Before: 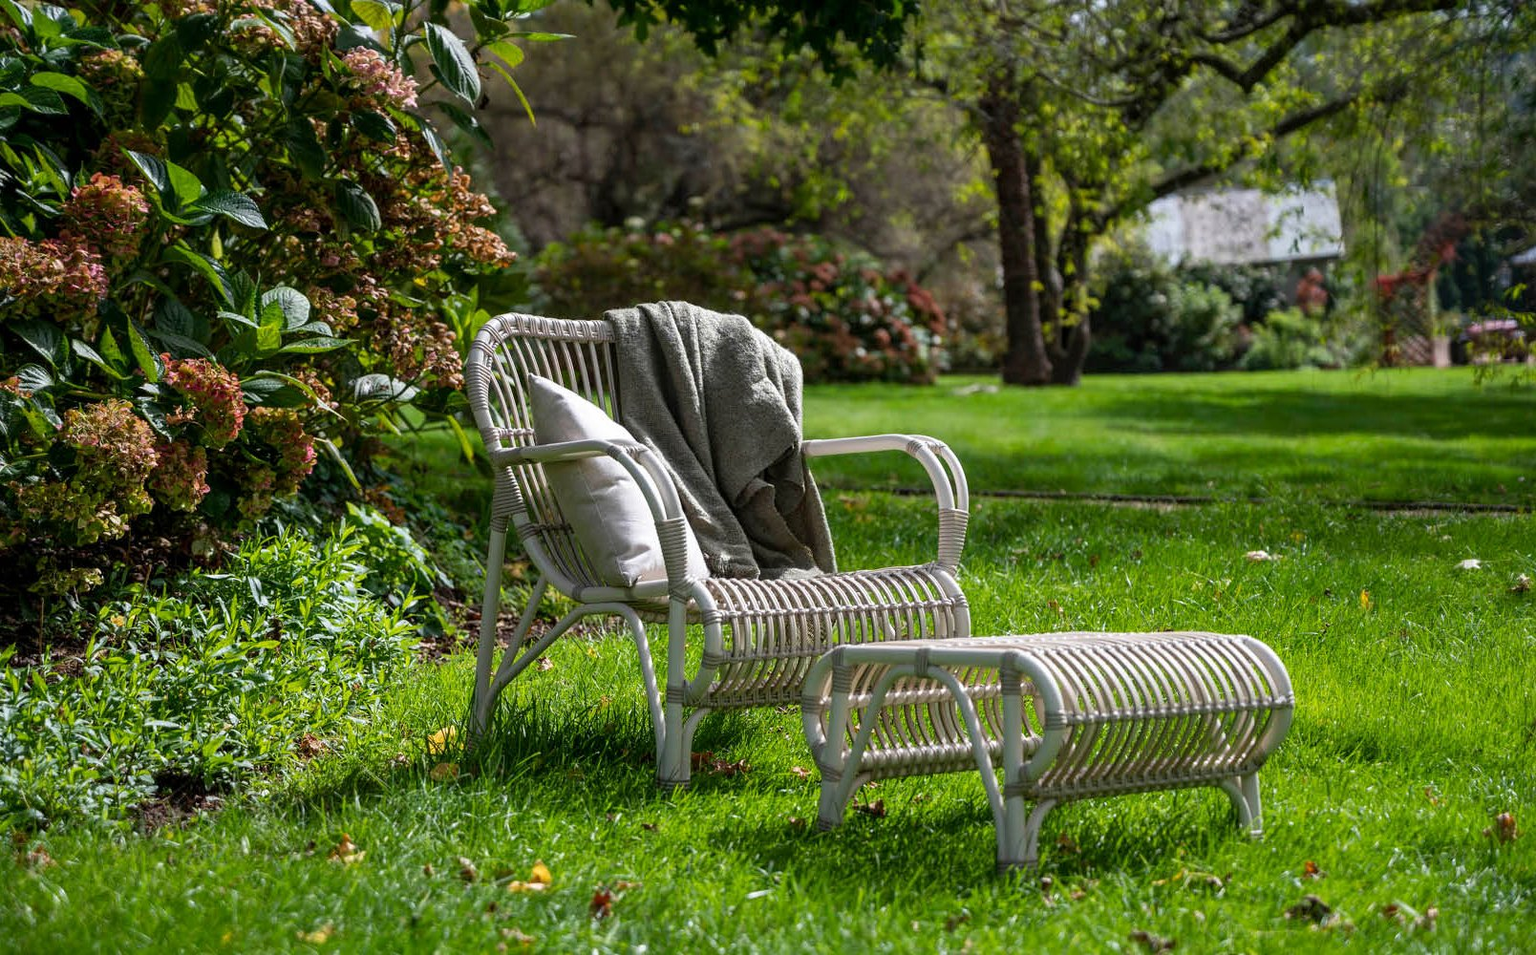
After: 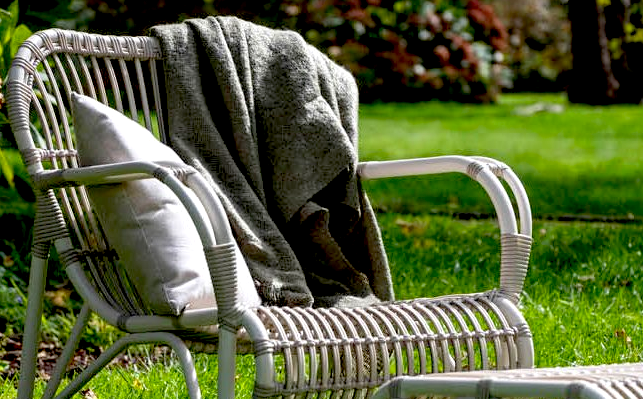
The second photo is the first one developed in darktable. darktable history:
exposure: black level correction 0.025, exposure 0.182 EV, compensate highlight preservation false
crop: left 30%, top 30%, right 30%, bottom 30%
